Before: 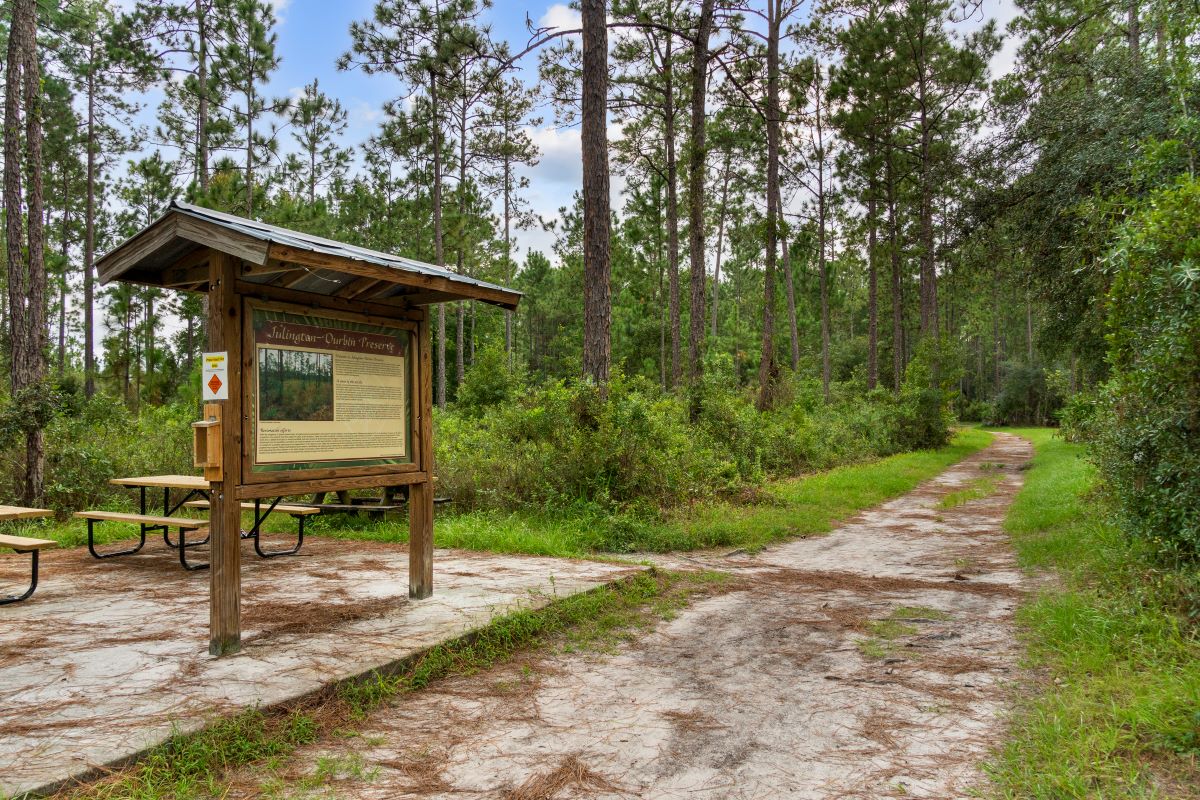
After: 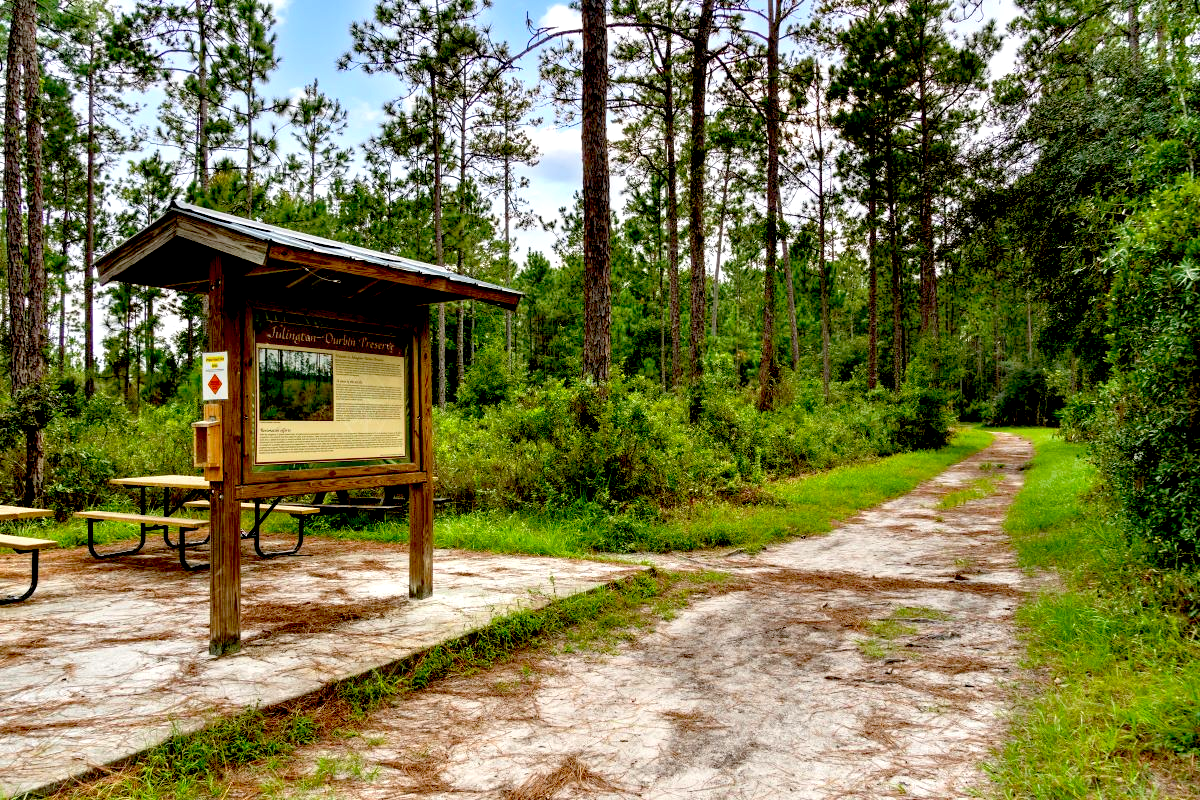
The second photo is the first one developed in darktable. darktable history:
exposure: black level correction 0.039, exposure 0.499 EV, compensate highlight preservation false
